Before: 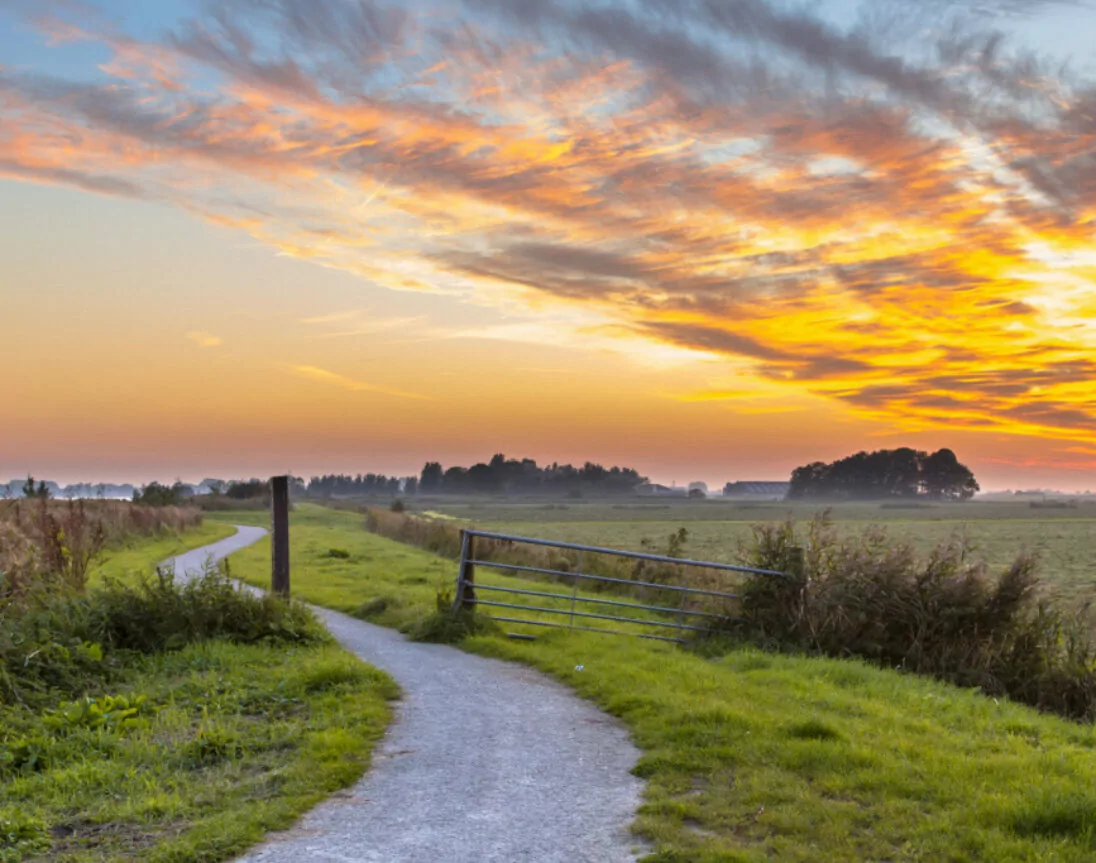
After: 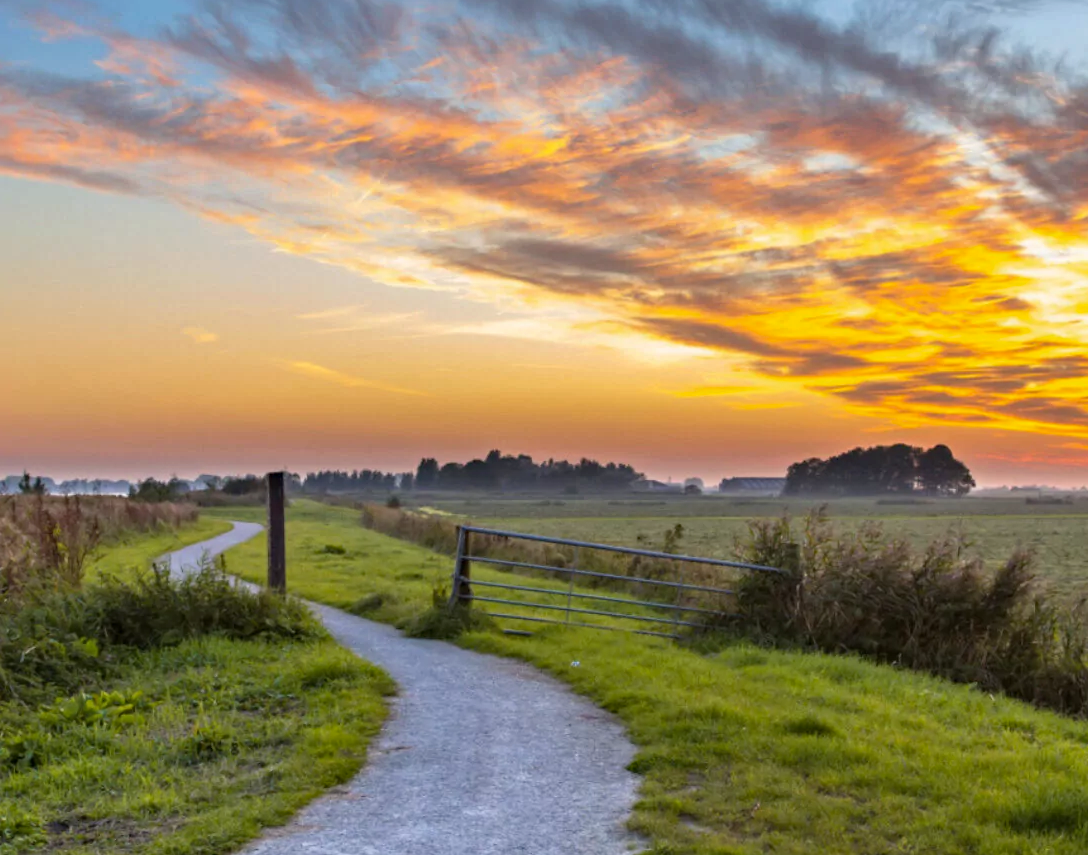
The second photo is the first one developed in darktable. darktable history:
haze removal: compatibility mode true, adaptive false
crop: left 0.434%, top 0.485%, right 0.244%, bottom 0.386%
rotate and perspective: crop left 0, crop top 0
